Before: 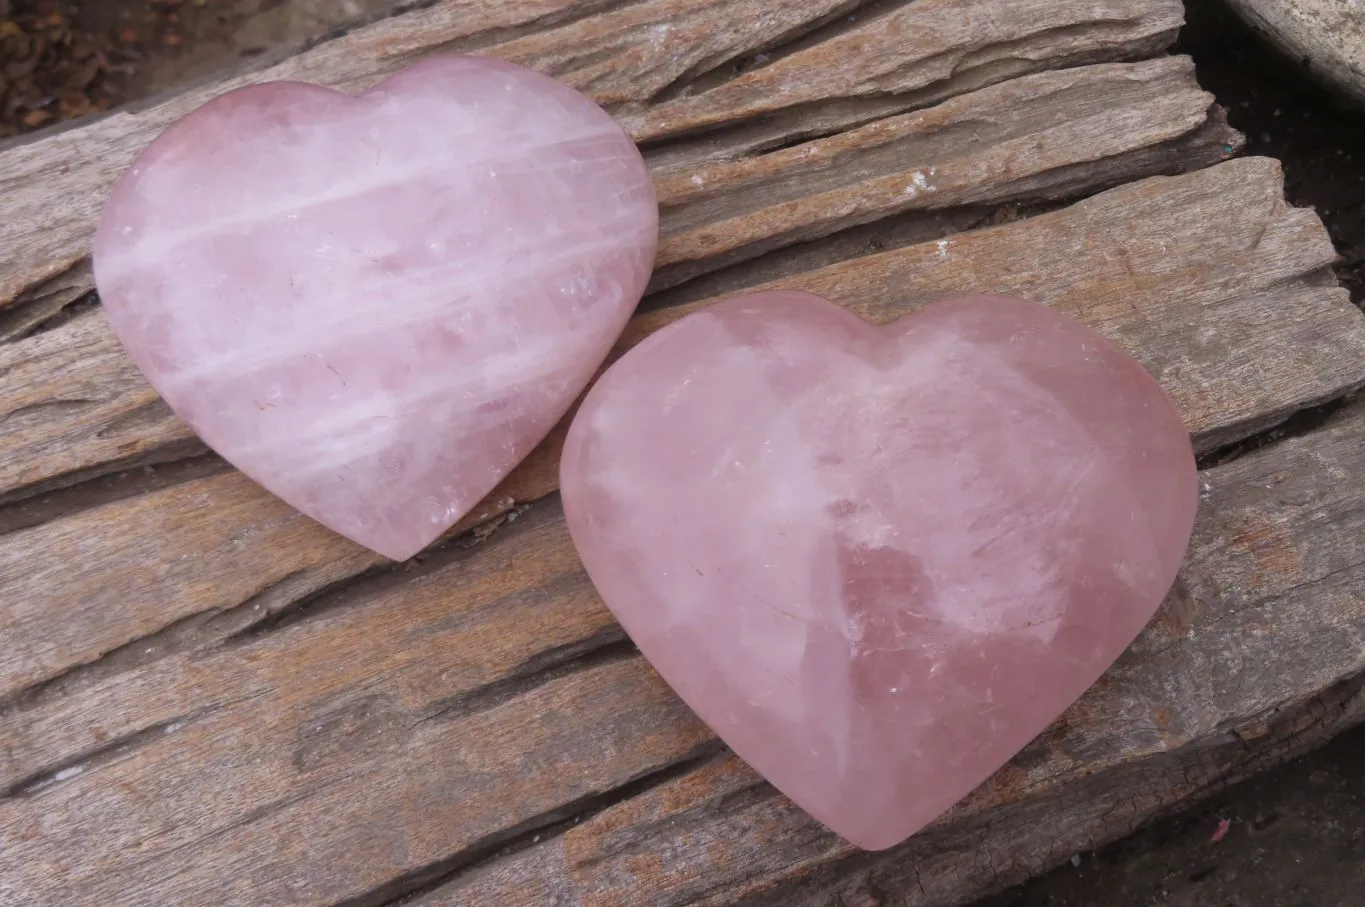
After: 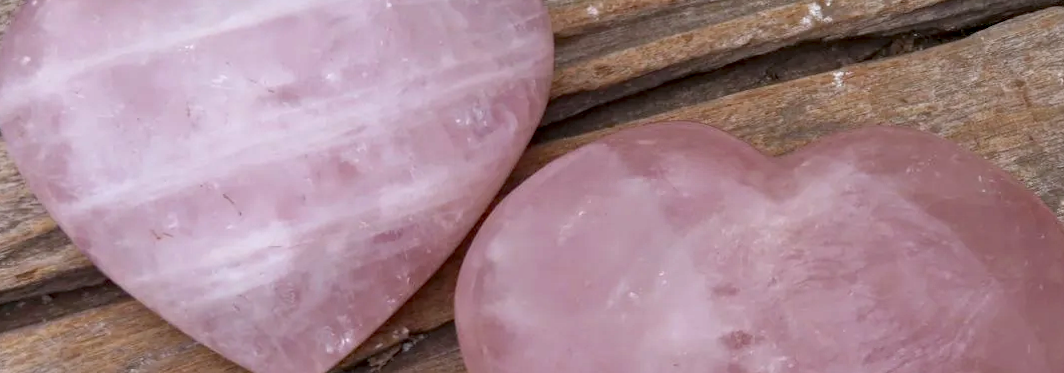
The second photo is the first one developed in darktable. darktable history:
local contrast: on, module defaults
haze removal: strength 0.29, distance 0.25, compatibility mode true, adaptive false
crop: left 7.036%, top 18.398%, right 14.379%, bottom 40.043%
rotate and perspective: rotation 0.192°, lens shift (horizontal) -0.015, crop left 0.005, crop right 0.996, crop top 0.006, crop bottom 0.99
